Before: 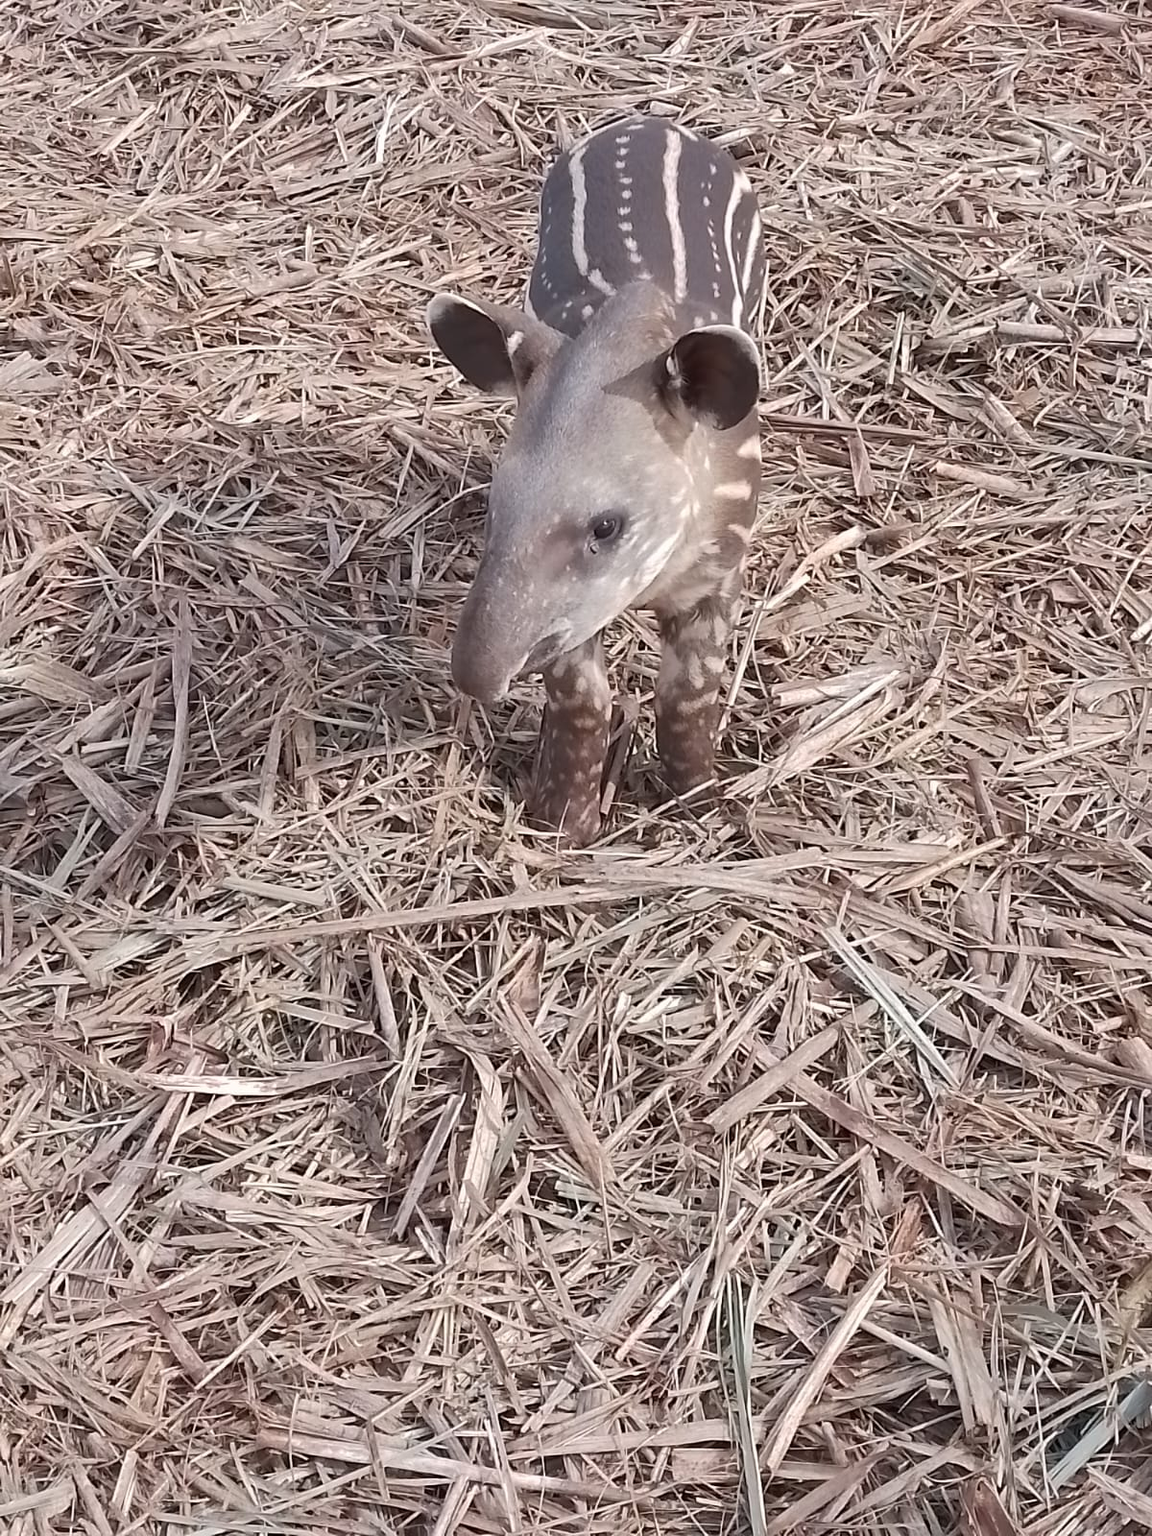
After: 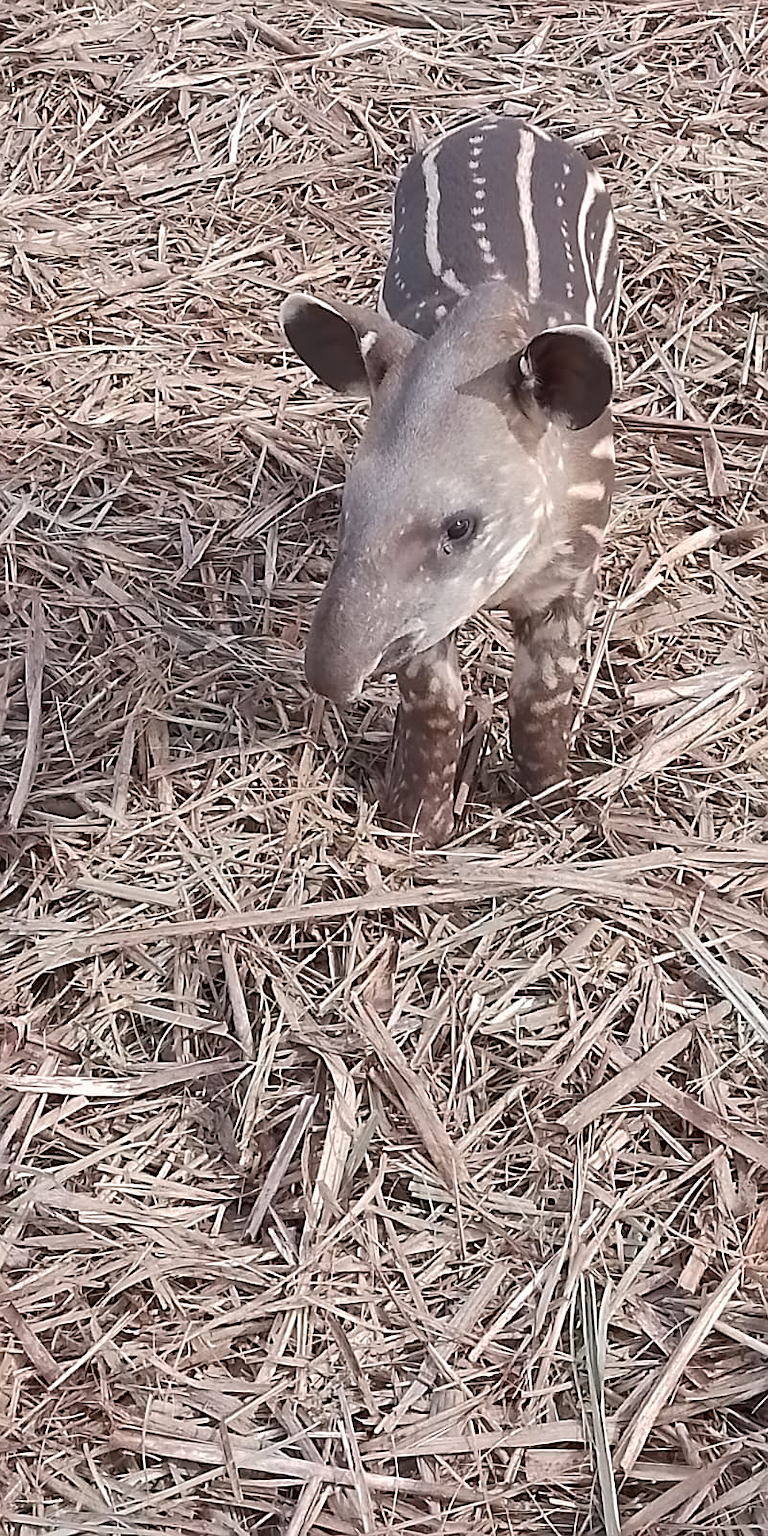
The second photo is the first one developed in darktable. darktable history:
crop and rotate: left 12.807%, right 20.518%
sharpen: on, module defaults
